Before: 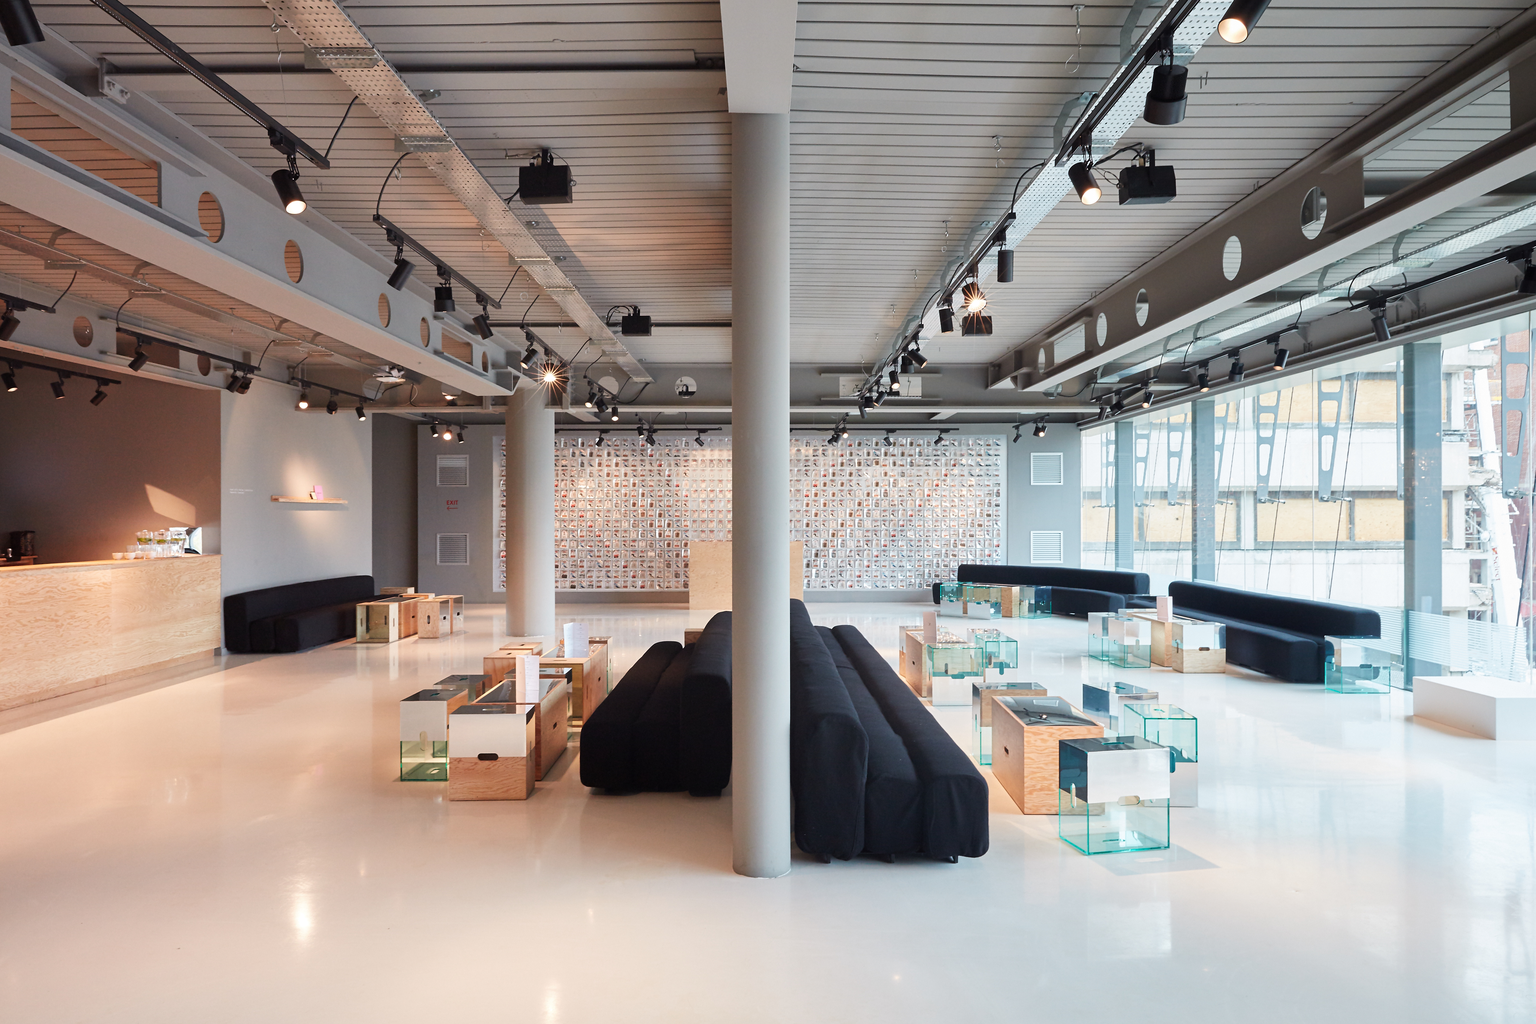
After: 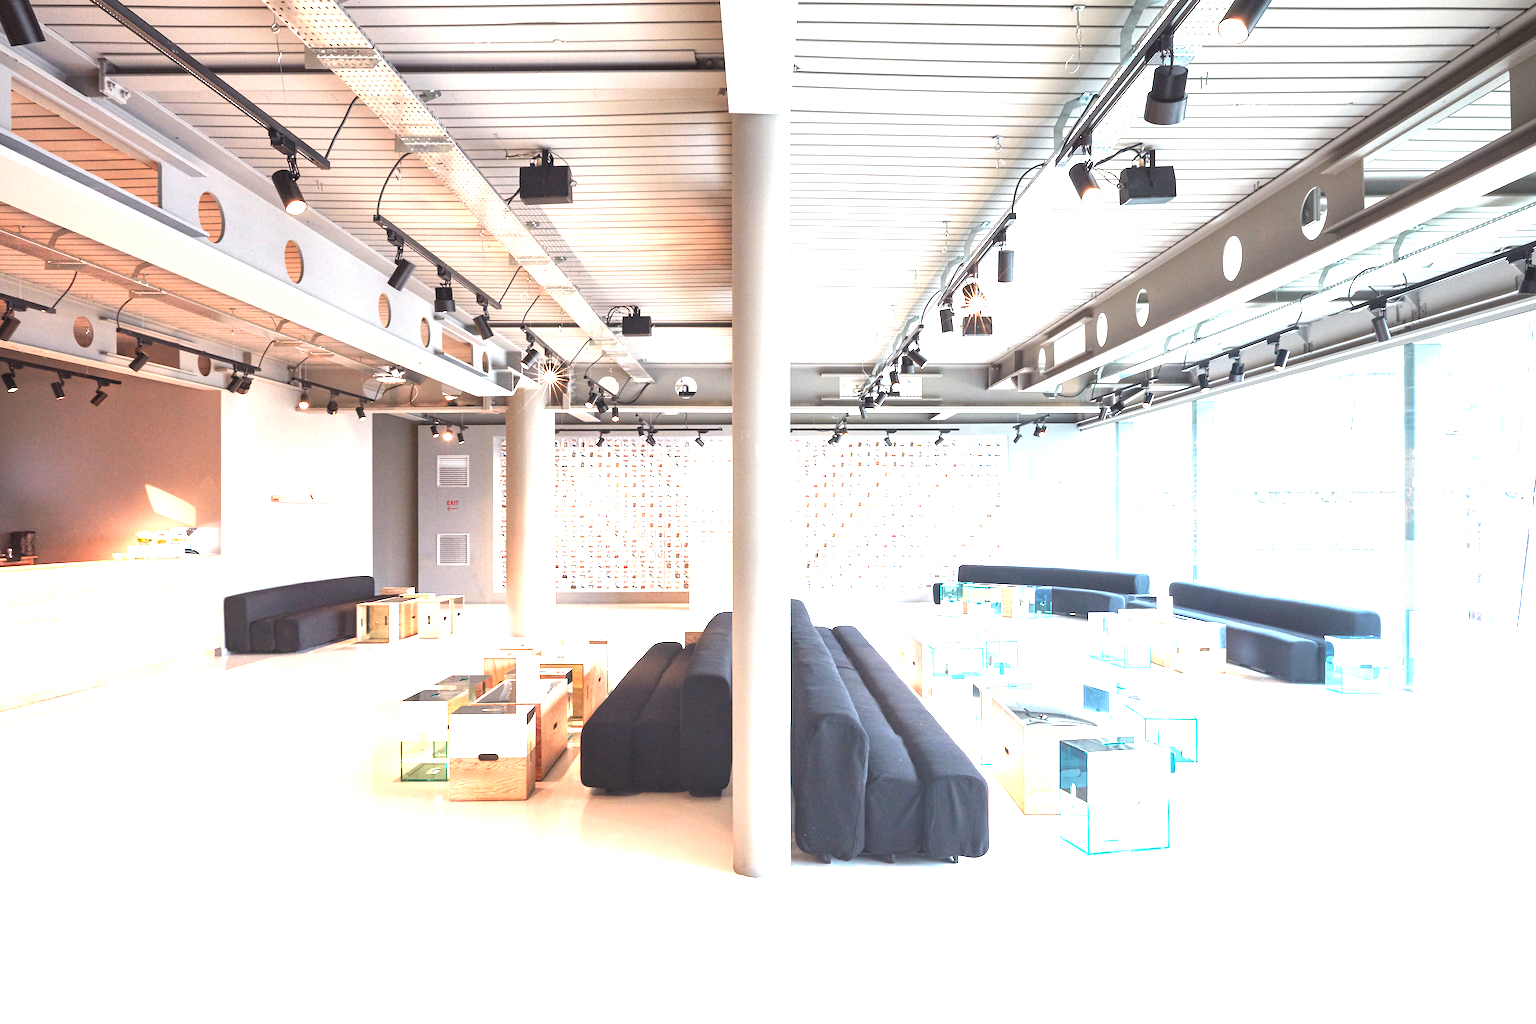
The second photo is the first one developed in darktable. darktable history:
exposure: black level correction 0, exposure 1.9 EV, compensate highlight preservation false
local contrast: on, module defaults
color calibration: illuminant same as pipeline (D50), adaptation none (bypass)
